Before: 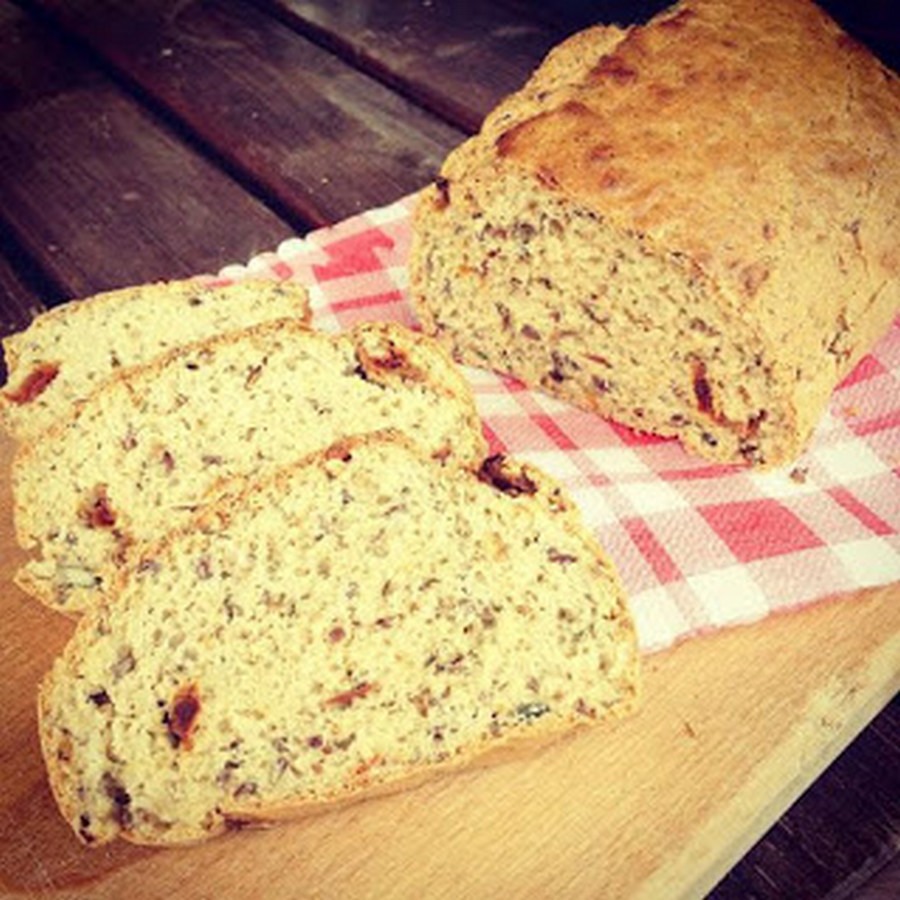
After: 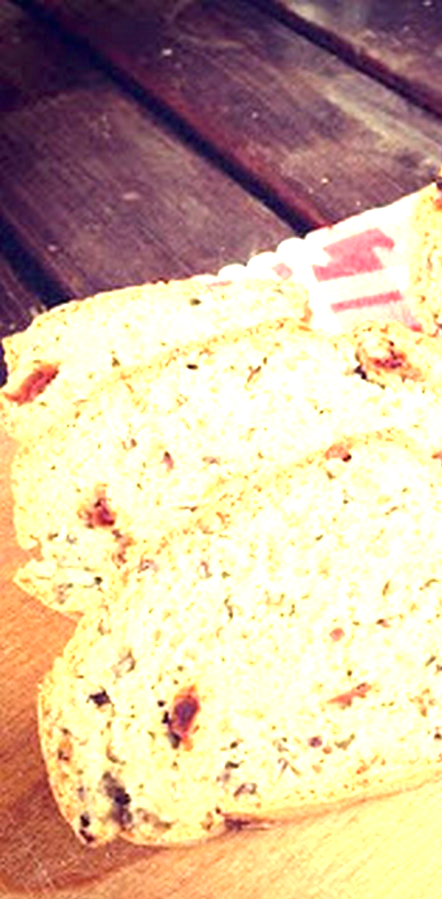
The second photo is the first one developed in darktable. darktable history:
exposure: black level correction 0, exposure 1.2 EV, compensate highlight preservation false
crop and rotate: left 0%, top 0%, right 50.845%
